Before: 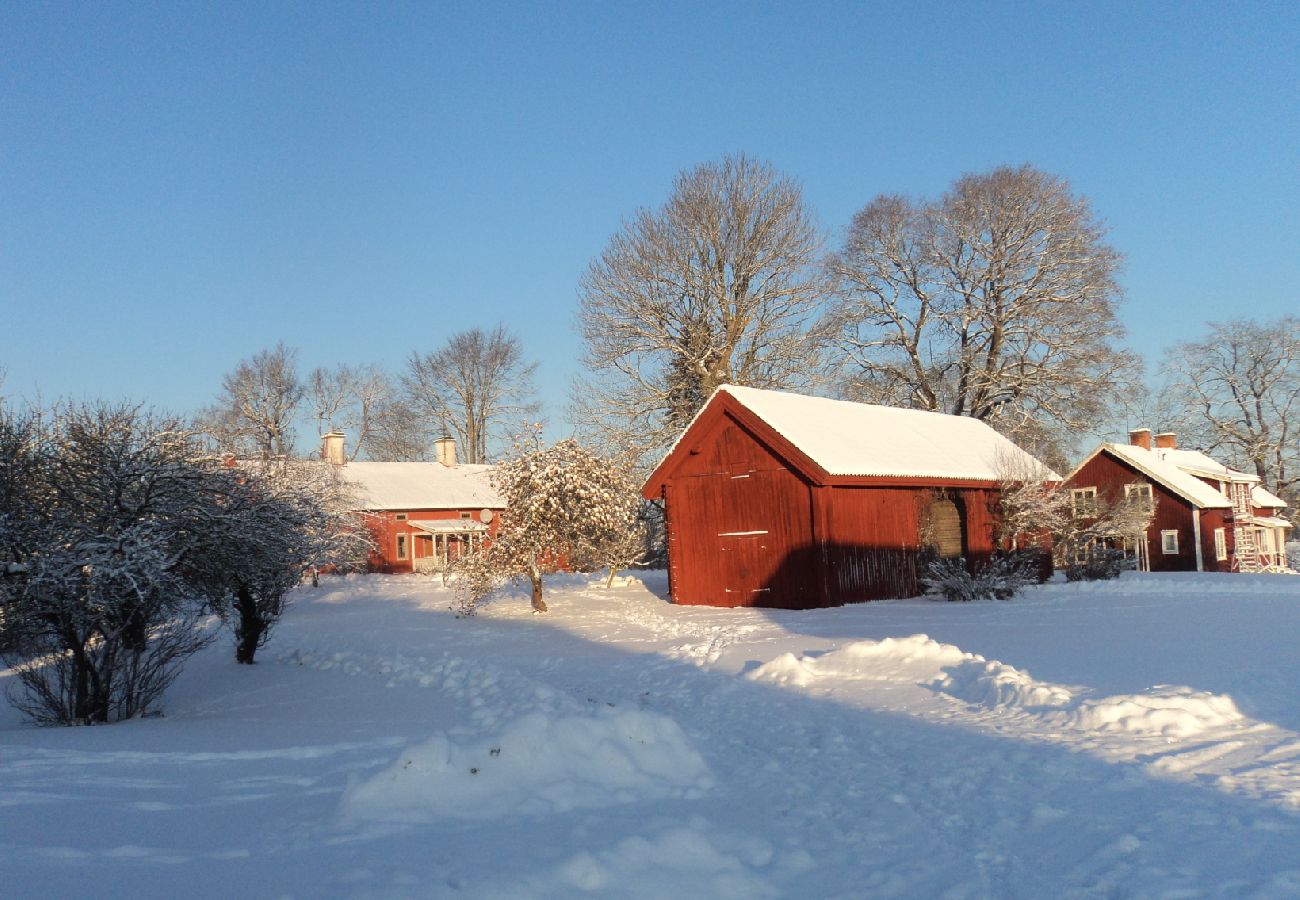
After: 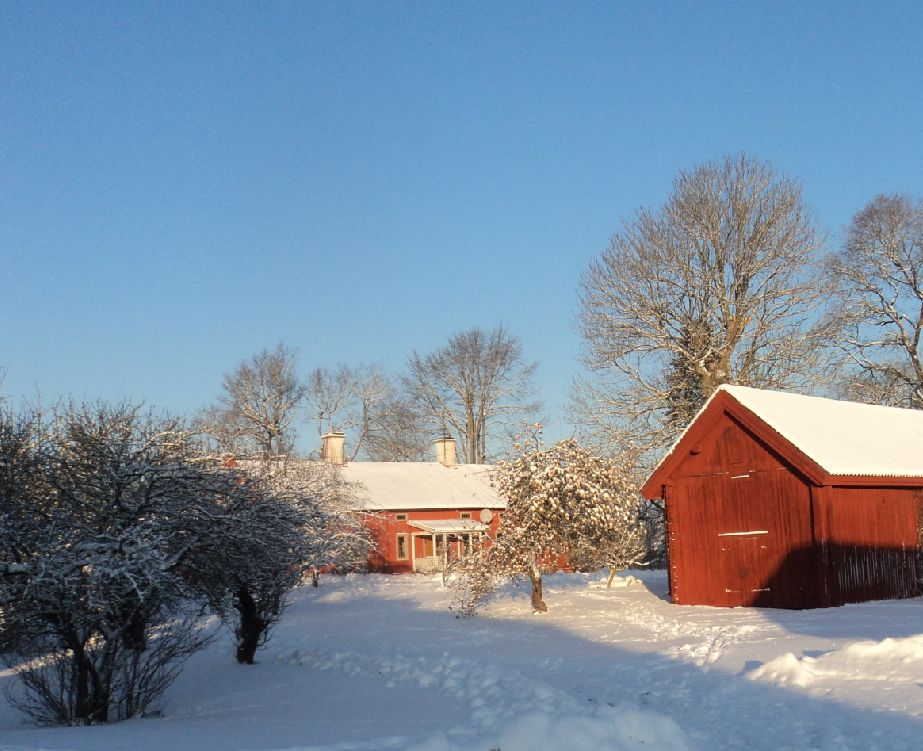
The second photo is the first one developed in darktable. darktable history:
crop: right 28.992%, bottom 16.5%
